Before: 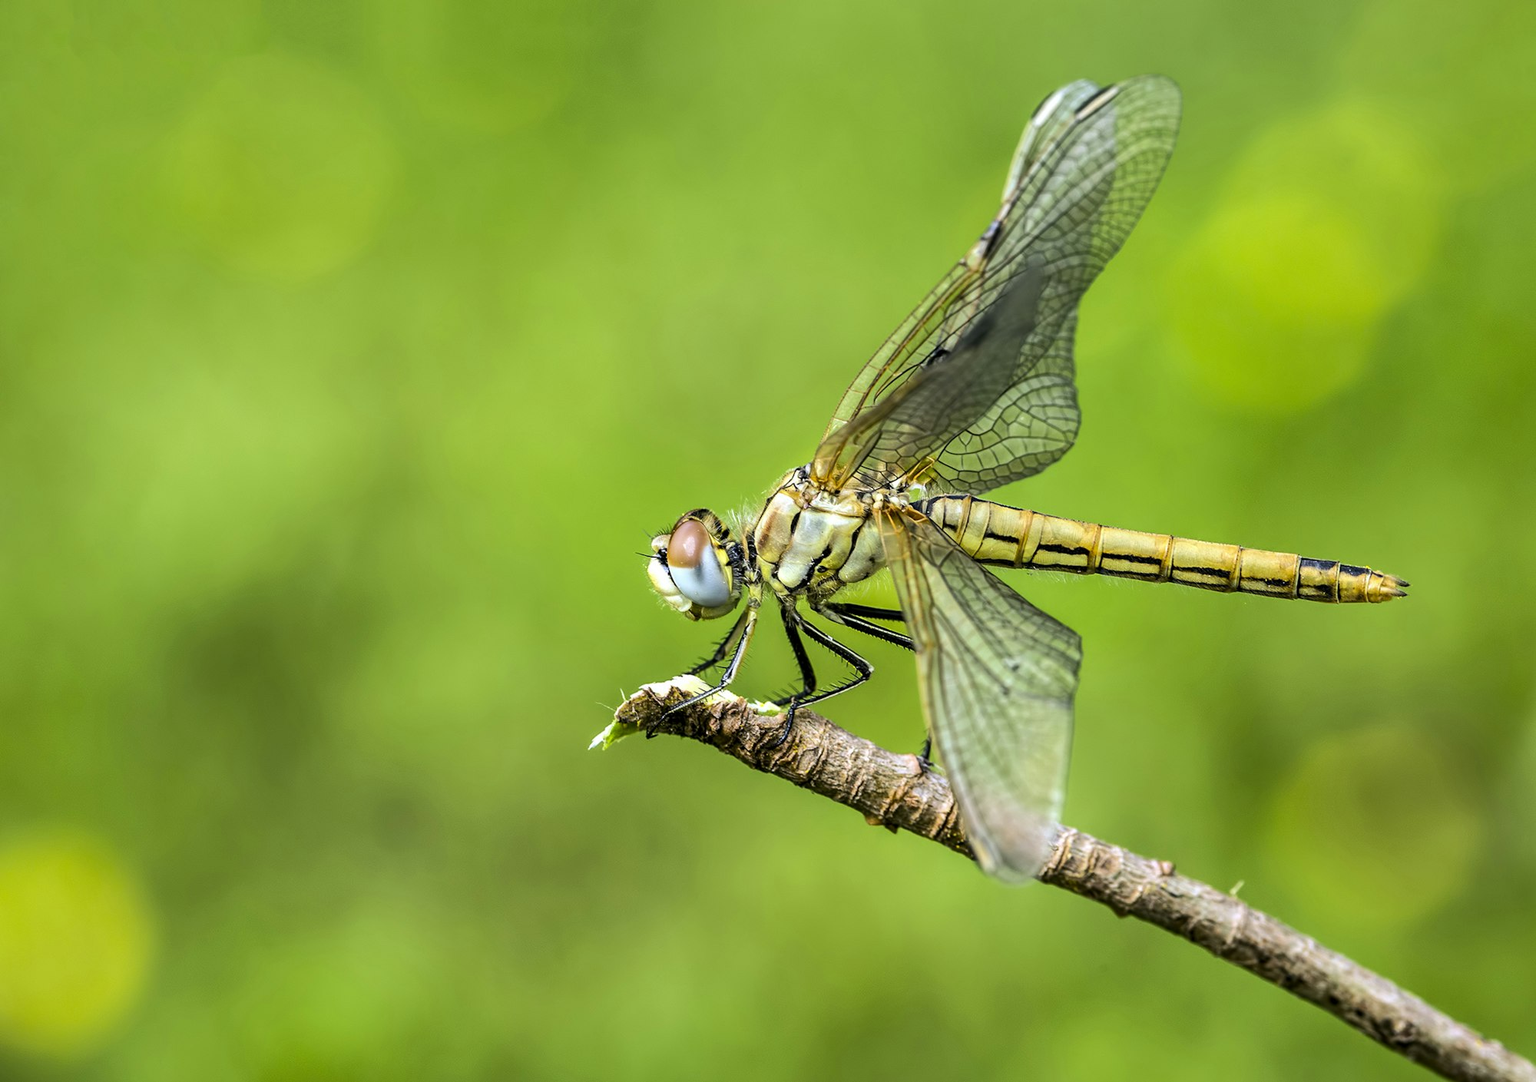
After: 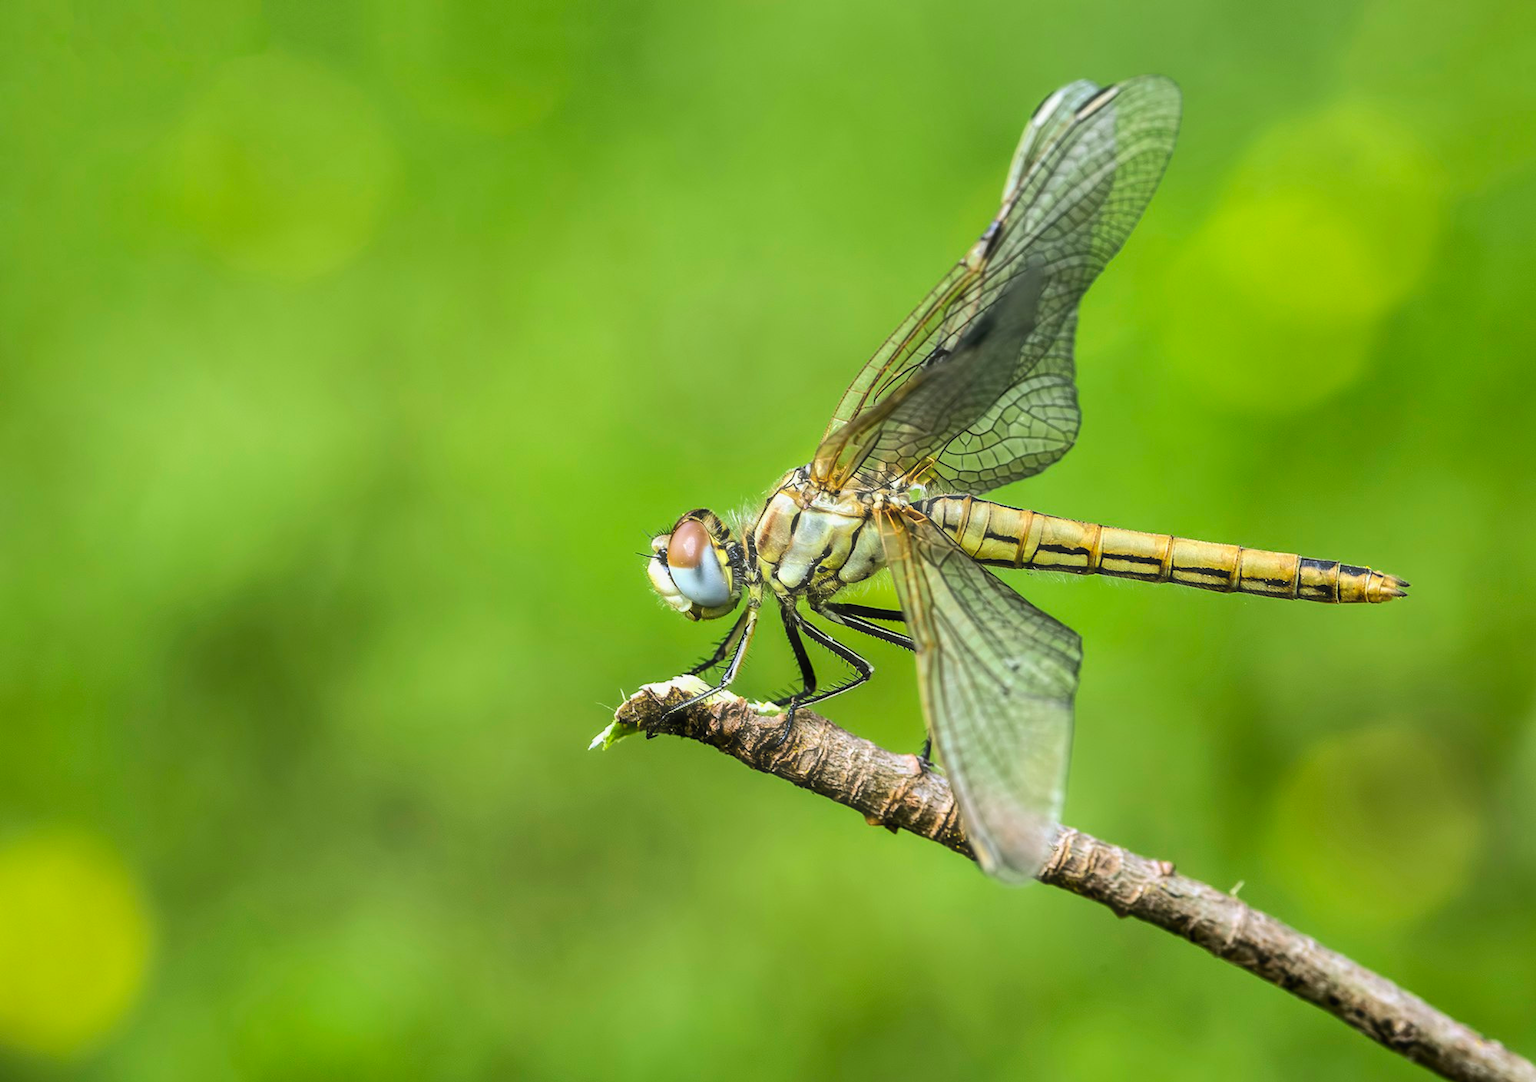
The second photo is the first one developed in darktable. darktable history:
haze removal: strength -0.111, compatibility mode true
